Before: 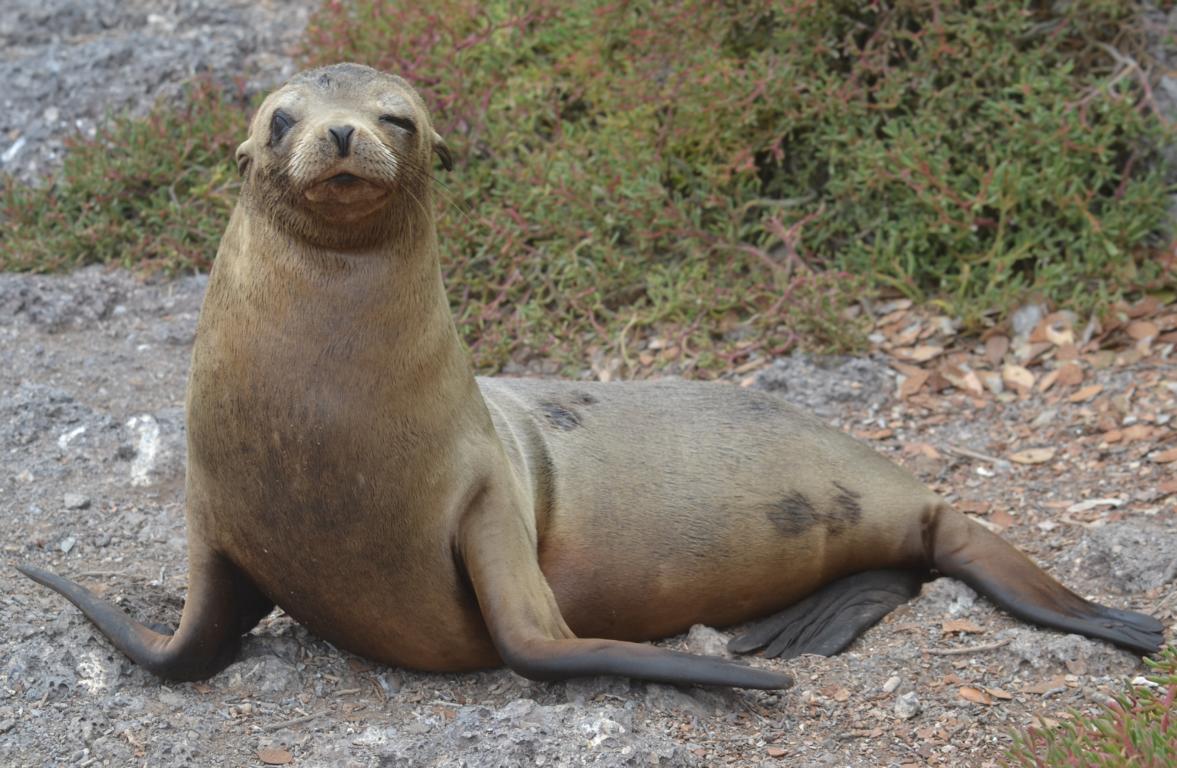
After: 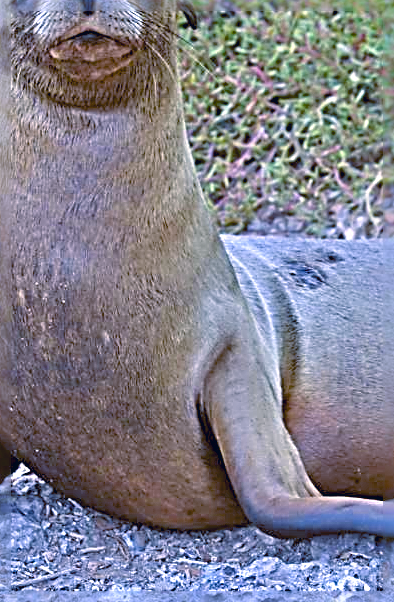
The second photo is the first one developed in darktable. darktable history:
color balance: lift [1, 1.015, 1.004, 0.985], gamma [1, 0.958, 0.971, 1.042], gain [1, 0.956, 0.977, 1.044]
white balance: red 0.871, blue 1.249
tone equalizer: -7 EV 0.15 EV, -6 EV 0.6 EV, -5 EV 1.15 EV, -4 EV 1.33 EV, -3 EV 1.15 EV, -2 EV 0.6 EV, -1 EV 0.15 EV, mask exposure compensation -0.5 EV
sharpen: radius 4.001, amount 2
color correction: highlights a* 10.32, highlights b* 14.66, shadows a* -9.59, shadows b* -15.02
crop and rotate: left 21.77%, top 18.528%, right 44.676%, bottom 2.997%
color balance rgb: linear chroma grading › global chroma 15%, perceptual saturation grading › global saturation 30%
